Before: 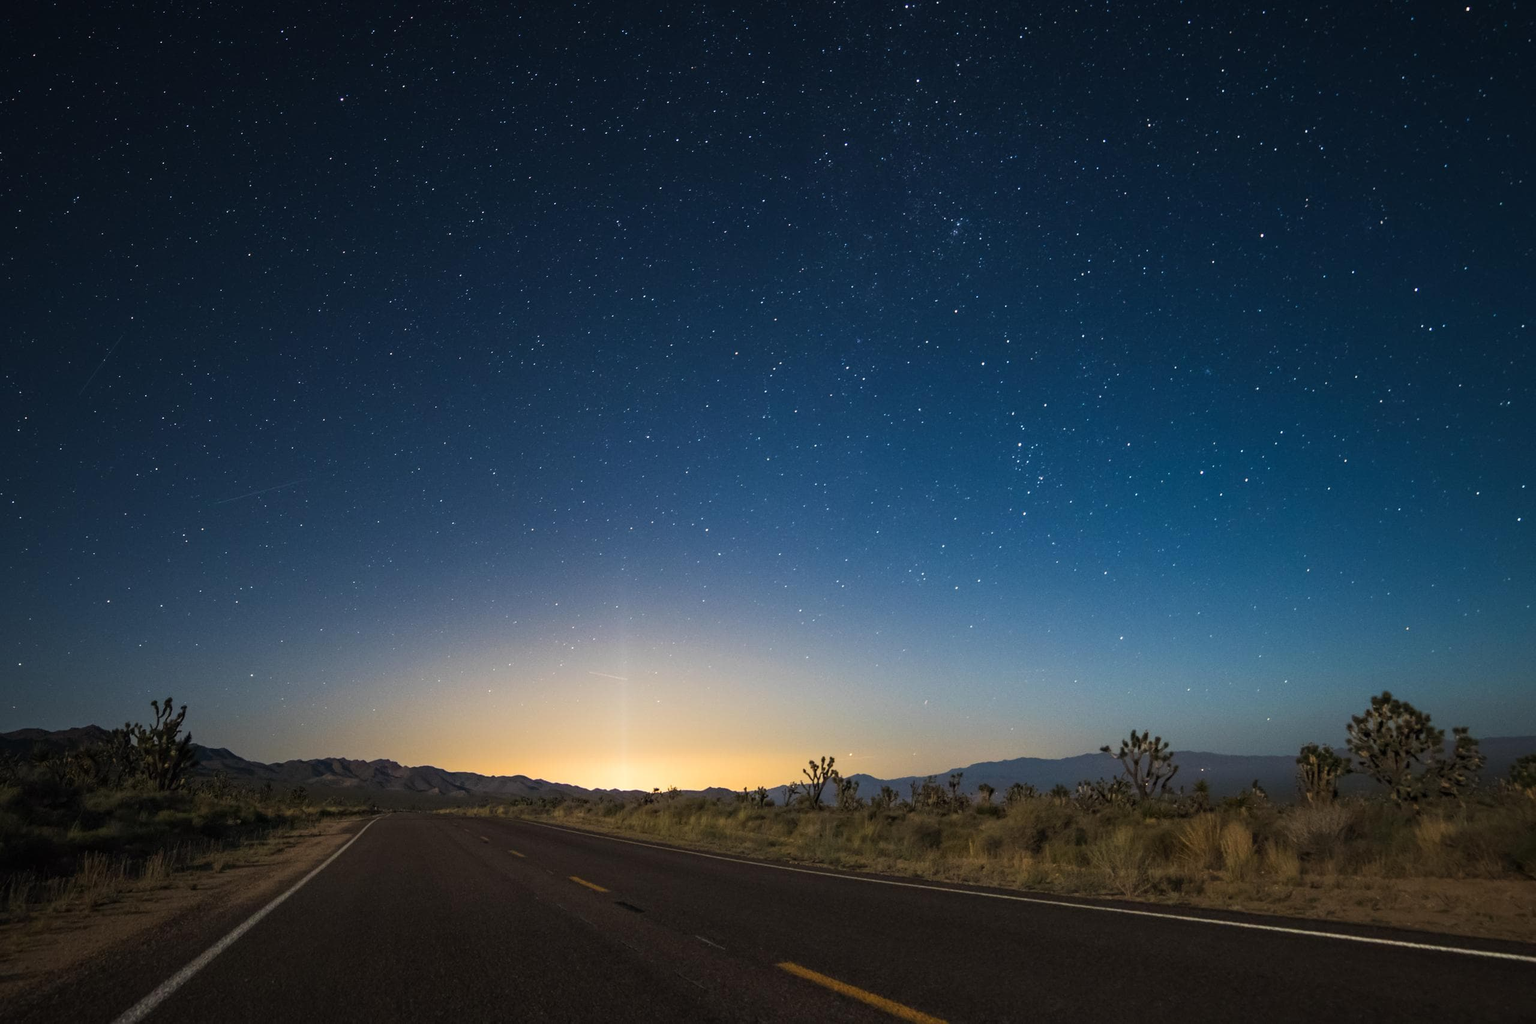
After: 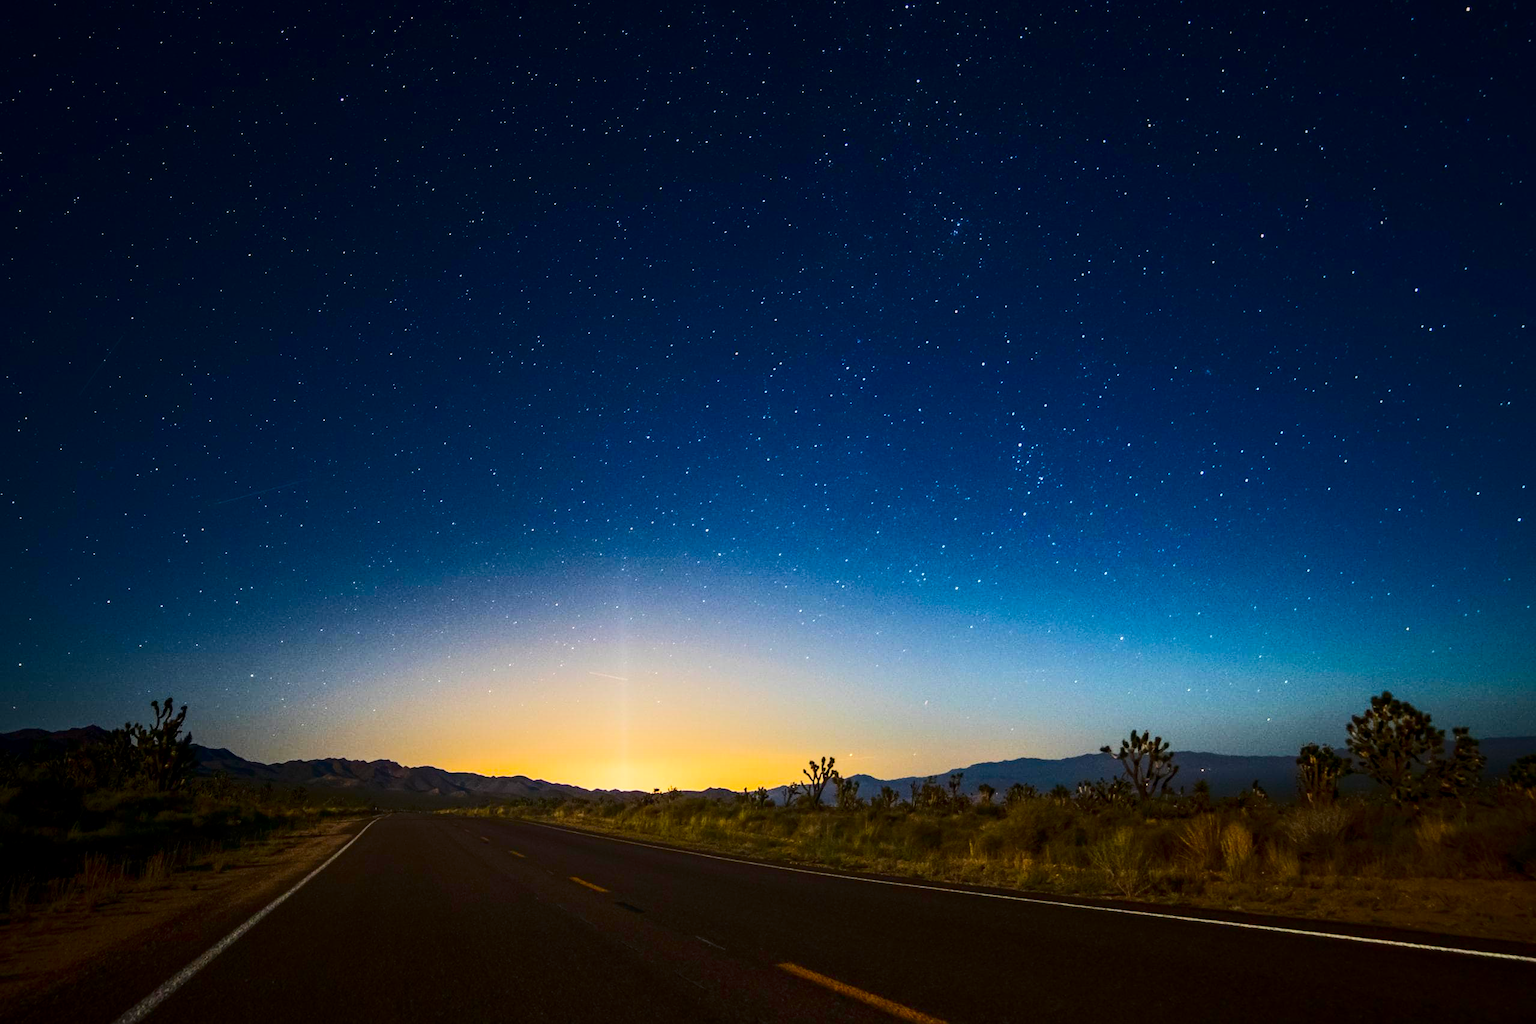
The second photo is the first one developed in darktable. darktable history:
color balance rgb: perceptual saturation grading › global saturation 25%, perceptual brilliance grading › mid-tones 10%, perceptual brilliance grading › shadows 15%, global vibrance 20%
contrast brightness saturation: contrast 0.32, brightness -0.08, saturation 0.17
local contrast: on, module defaults
